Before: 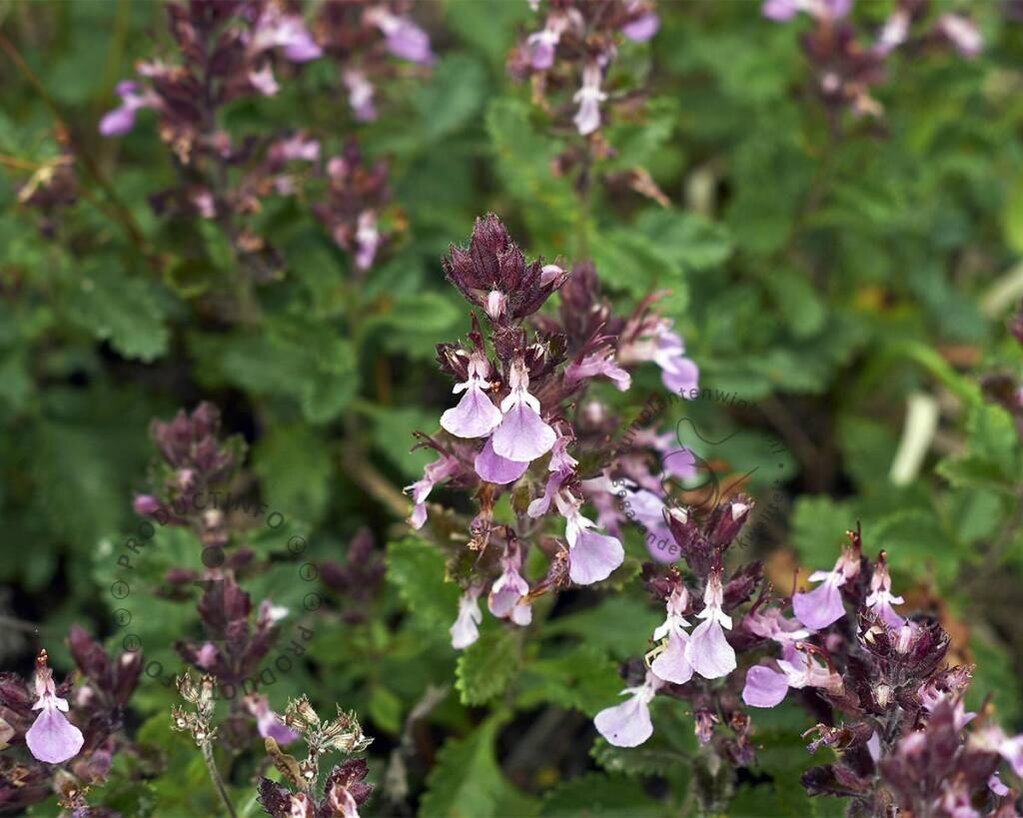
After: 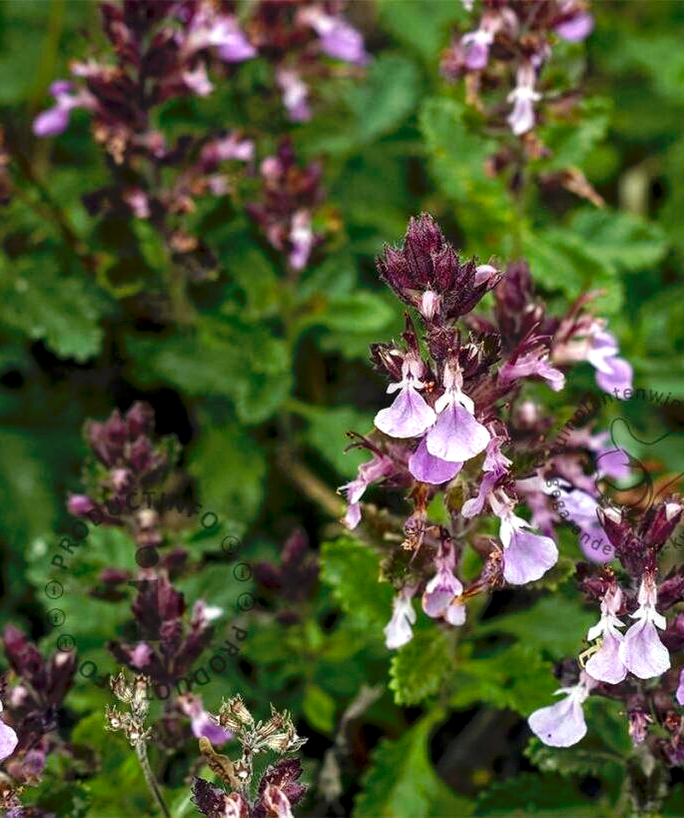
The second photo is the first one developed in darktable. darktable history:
tone curve: curves: ch0 [(0, 0) (0.003, 0.004) (0.011, 0.005) (0.025, 0.014) (0.044, 0.037) (0.069, 0.059) (0.1, 0.096) (0.136, 0.116) (0.177, 0.133) (0.224, 0.177) (0.277, 0.255) (0.335, 0.319) (0.399, 0.385) (0.468, 0.457) (0.543, 0.545) (0.623, 0.621) (0.709, 0.705) (0.801, 0.801) (0.898, 0.901) (1, 1)], preserve colors none
crop and rotate: left 6.523%, right 26.548%
contrast brightness saturation: contrast 0.039, saturation 0.164
local contrast: on, module defaults
tone equalizer: on, module defaults
haze removal: compatibility mode true, adaptive false
